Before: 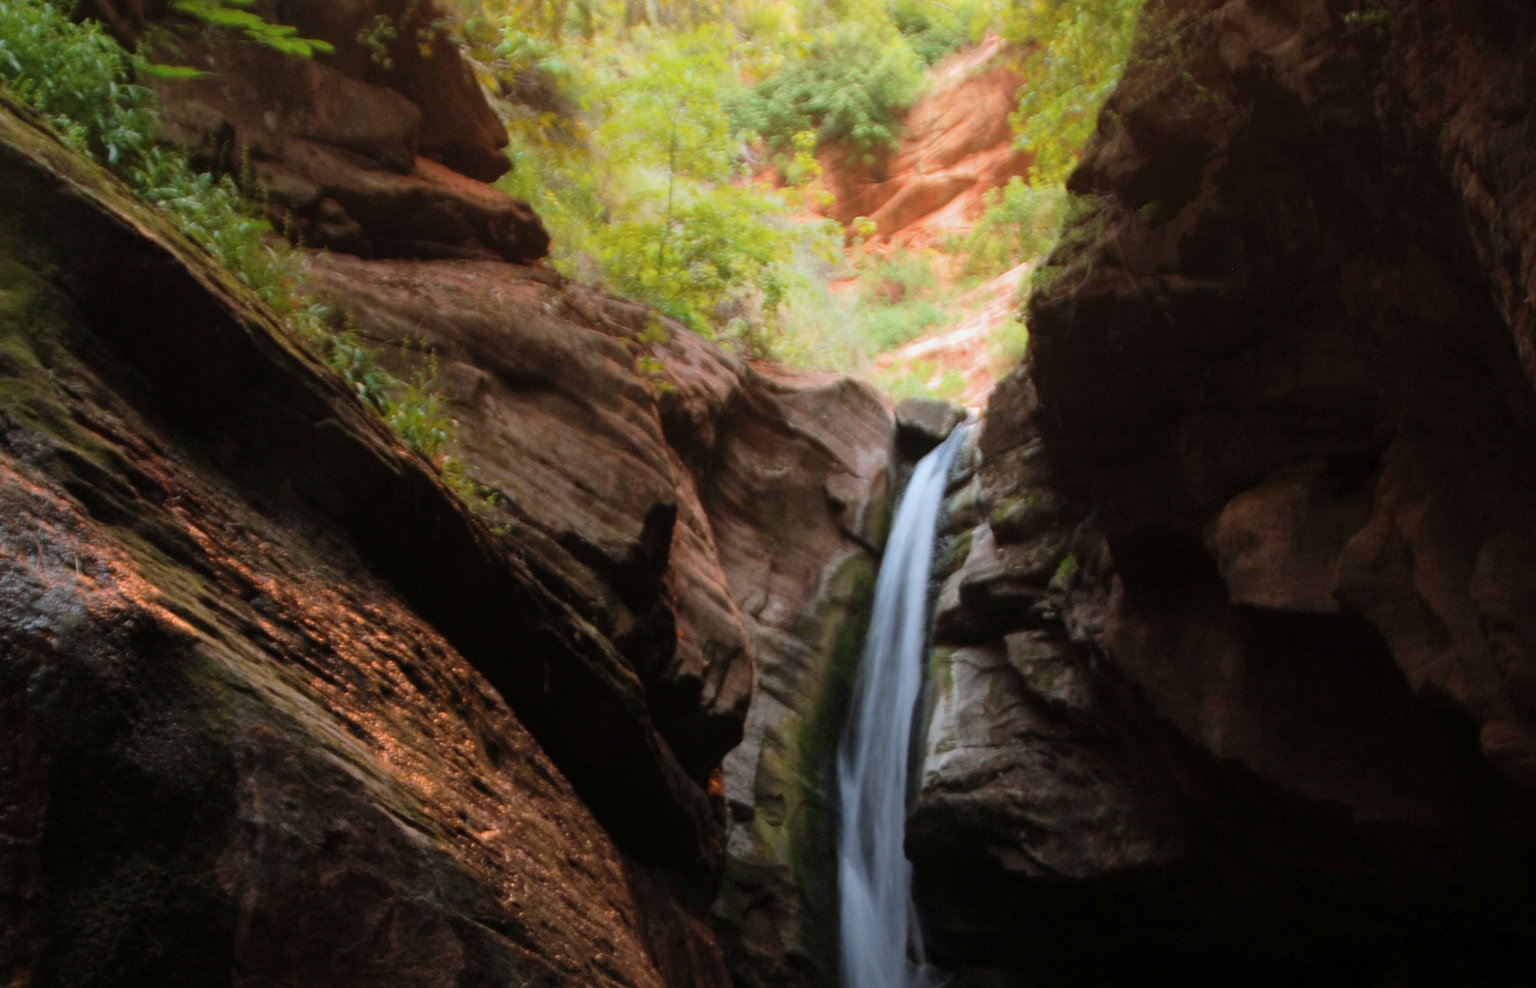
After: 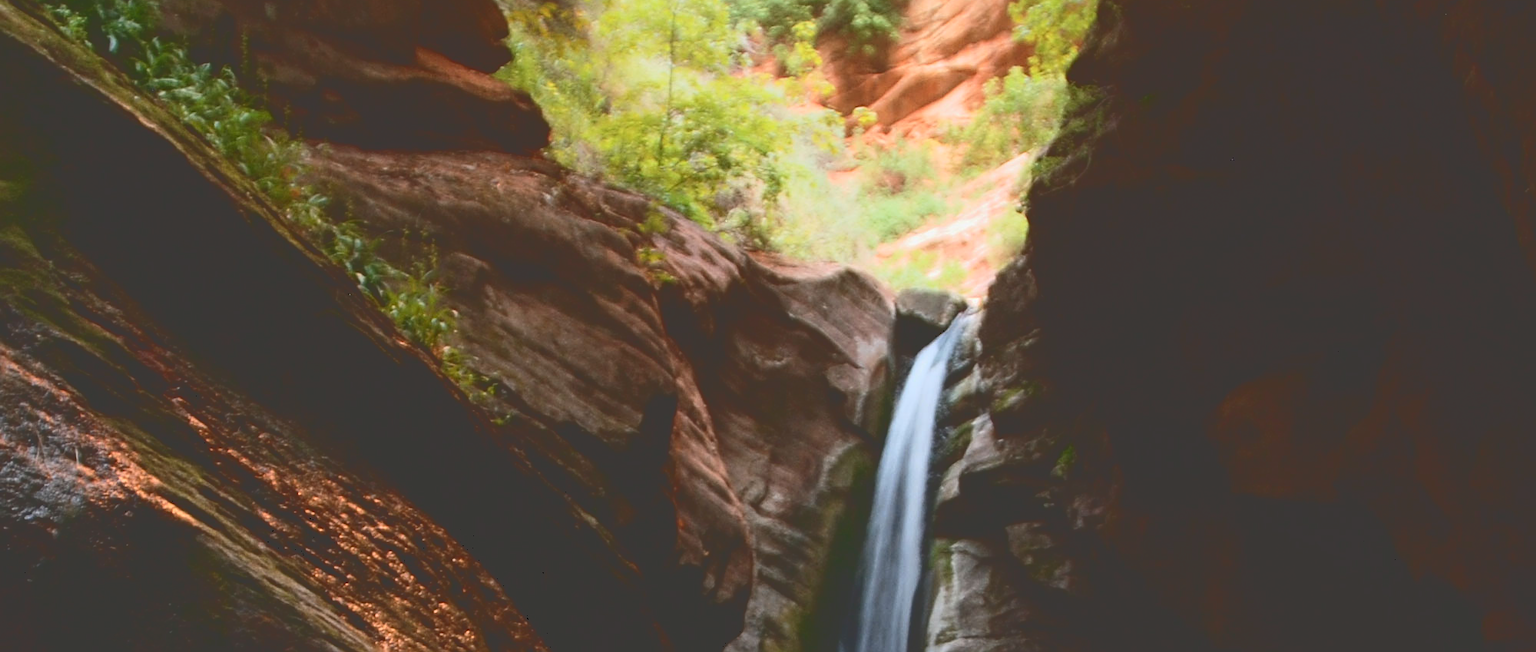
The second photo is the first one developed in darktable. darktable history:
sharpen: on, module defaults
crop: top 11.152%, bottom 22.745%
tone curve: curves: ch0 [(0, 0) (0.003, 0.235) (0.011, 0.235) (0.025, 0.235) (0.044, 0.235) (0.069, 0.235) (0.1, 0.237) (0.136, 0.239) (0.177, 0.243) (0.224, 0.256) (0.277, 0.287) (0.335, 0.329) (0.399, 0.391) (0.468, 0.476) (0.543, 0.574) (0.623, 0.683) (0.709, 0.778) (0.801, 0.869) (0.898, 0.924) (1, 1)], color space Lab, independent channels, preserve colors none
